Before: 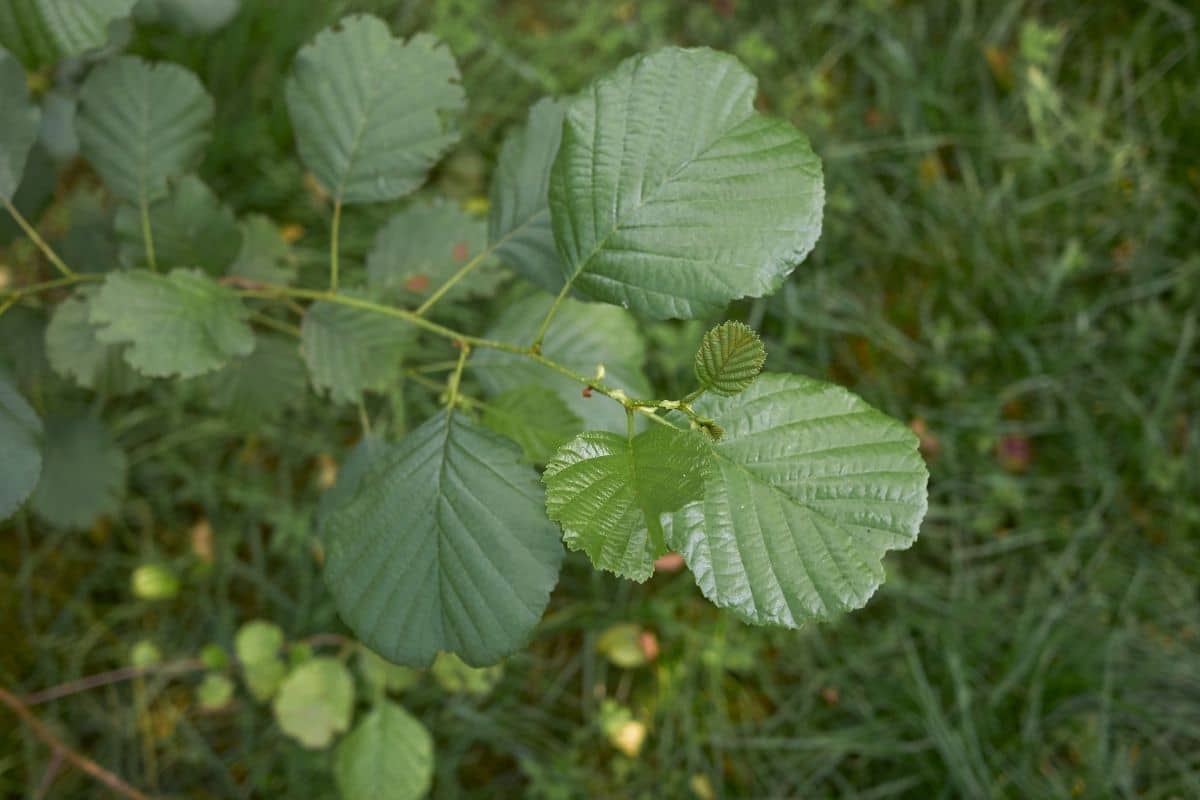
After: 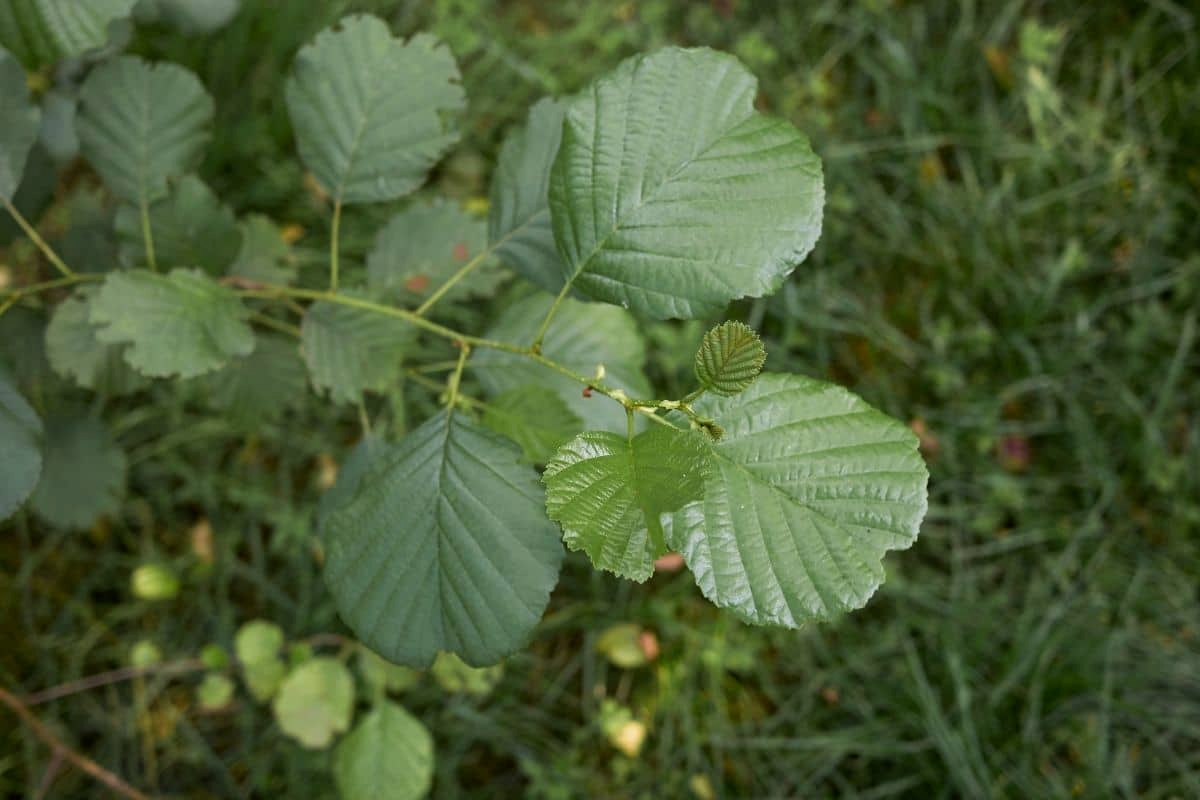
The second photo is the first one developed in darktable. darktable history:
filmic rgb: black relative exposure -12.08 EV, white relative exposure 2.81 EV, threshold 5.97 EV, target black luminance 0%, hardness 8.05, latitude 69.54%, contrast 1.138, highlights saturation mix 11.09%, shadows ↔ highlights balance -0.386%, enable highlight reconstruction true
